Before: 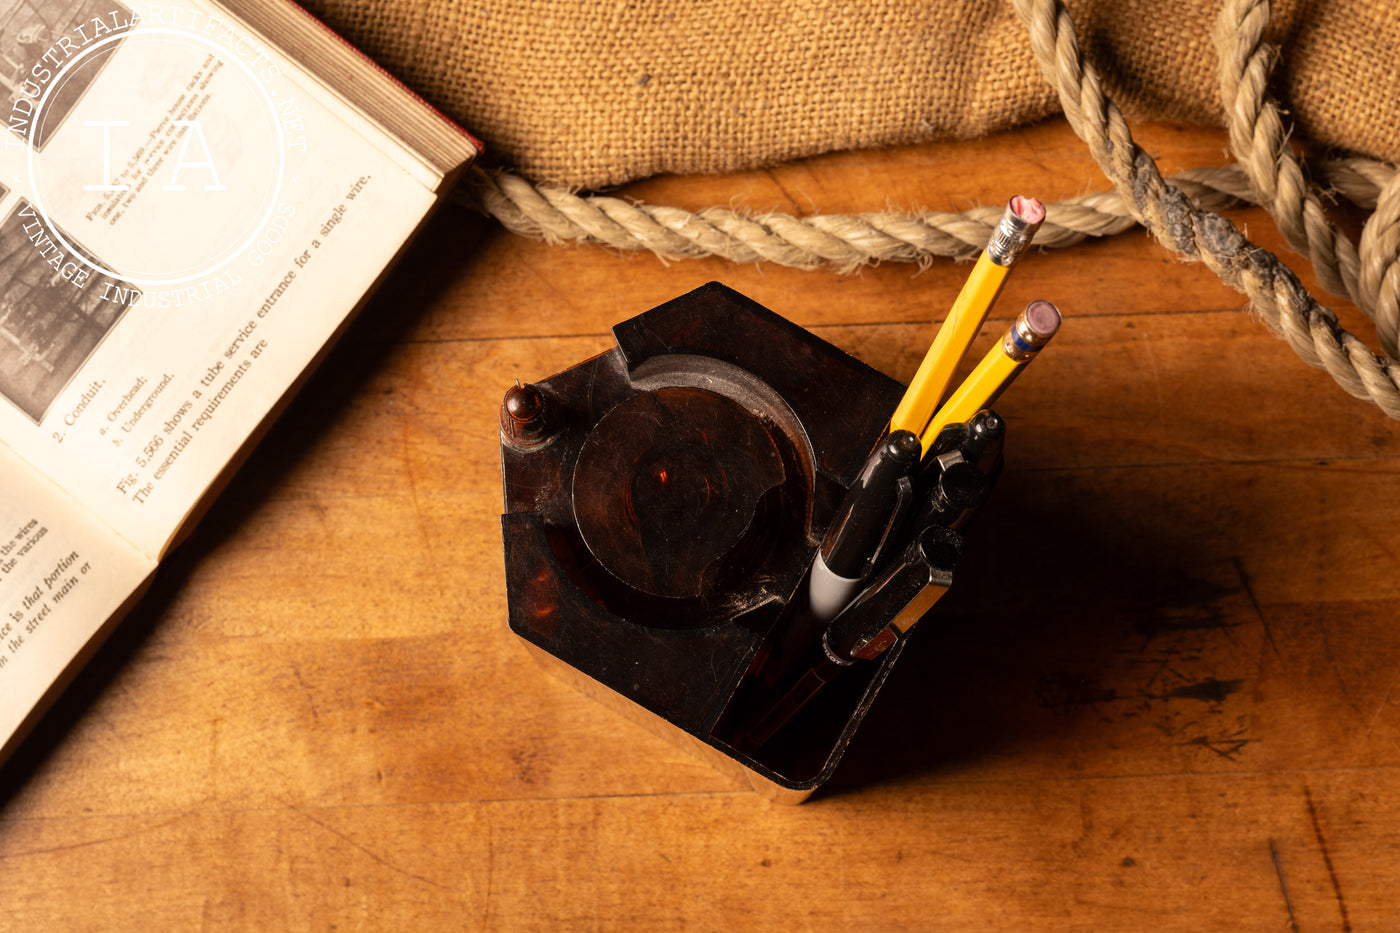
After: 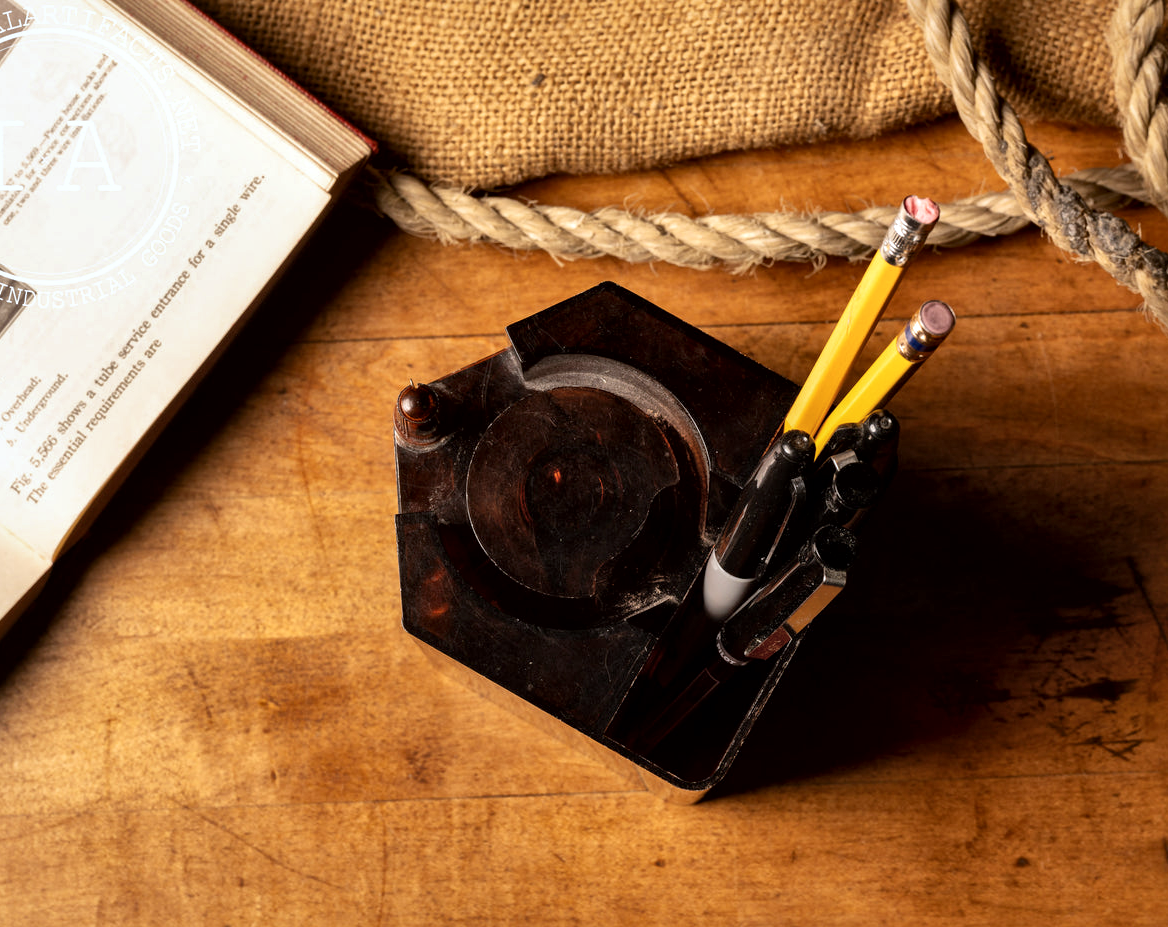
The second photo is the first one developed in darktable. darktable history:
crop: left 7.598%, right 7.873%
white balance: red 0.967, blue 1.049
exposure: exposure -0.021 EV, compensate highlight preservation false
local contrast: mode bilateral grid, contrast 50, coarseness 50, detail 150%, midtone range 0.2
